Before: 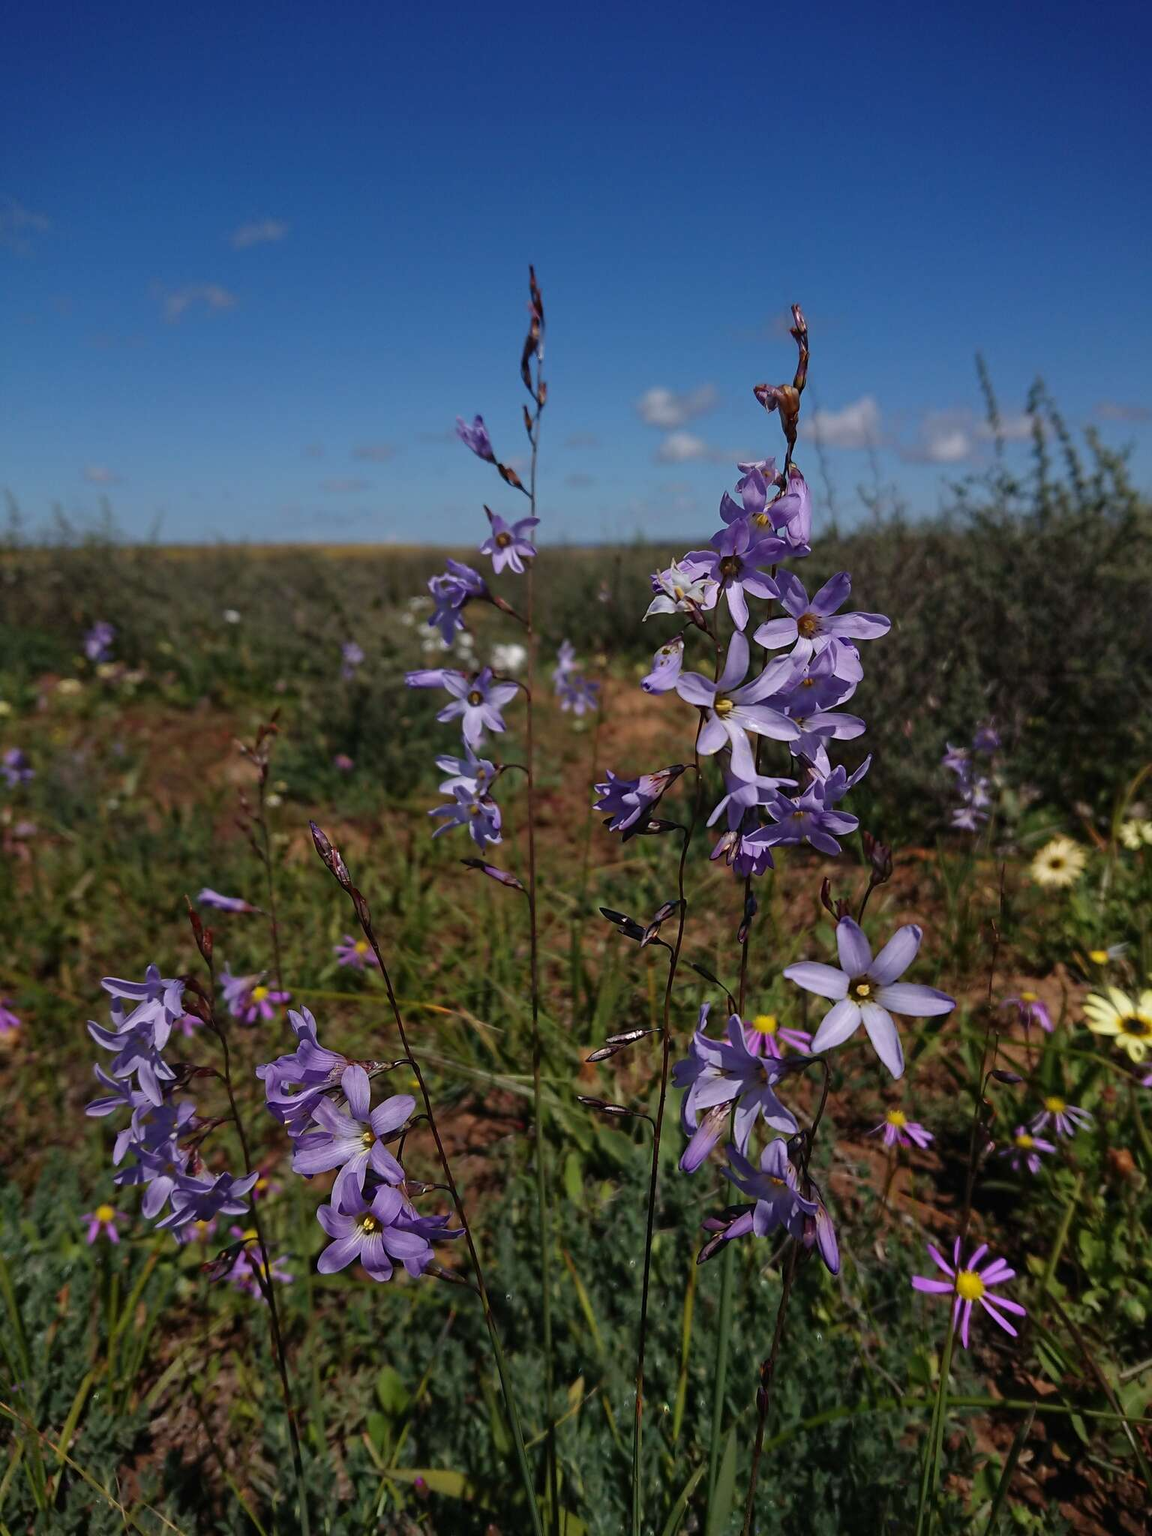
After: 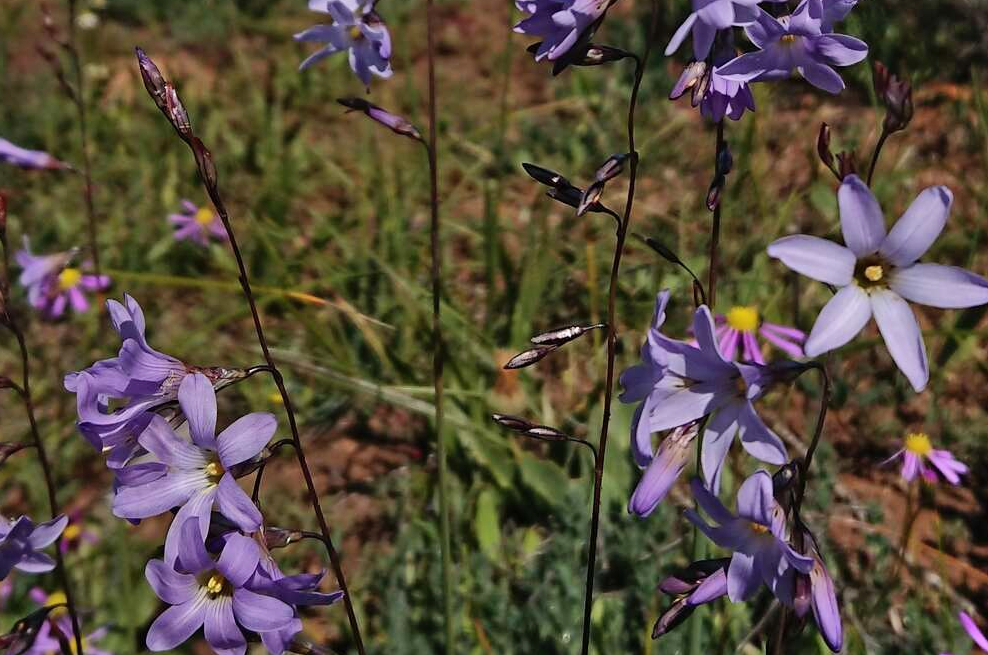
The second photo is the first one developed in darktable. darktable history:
shadows and highlights: soften with gaussian
crop: left 18.091%, top 51.13%, right 17.525%, bottom 16.85%
